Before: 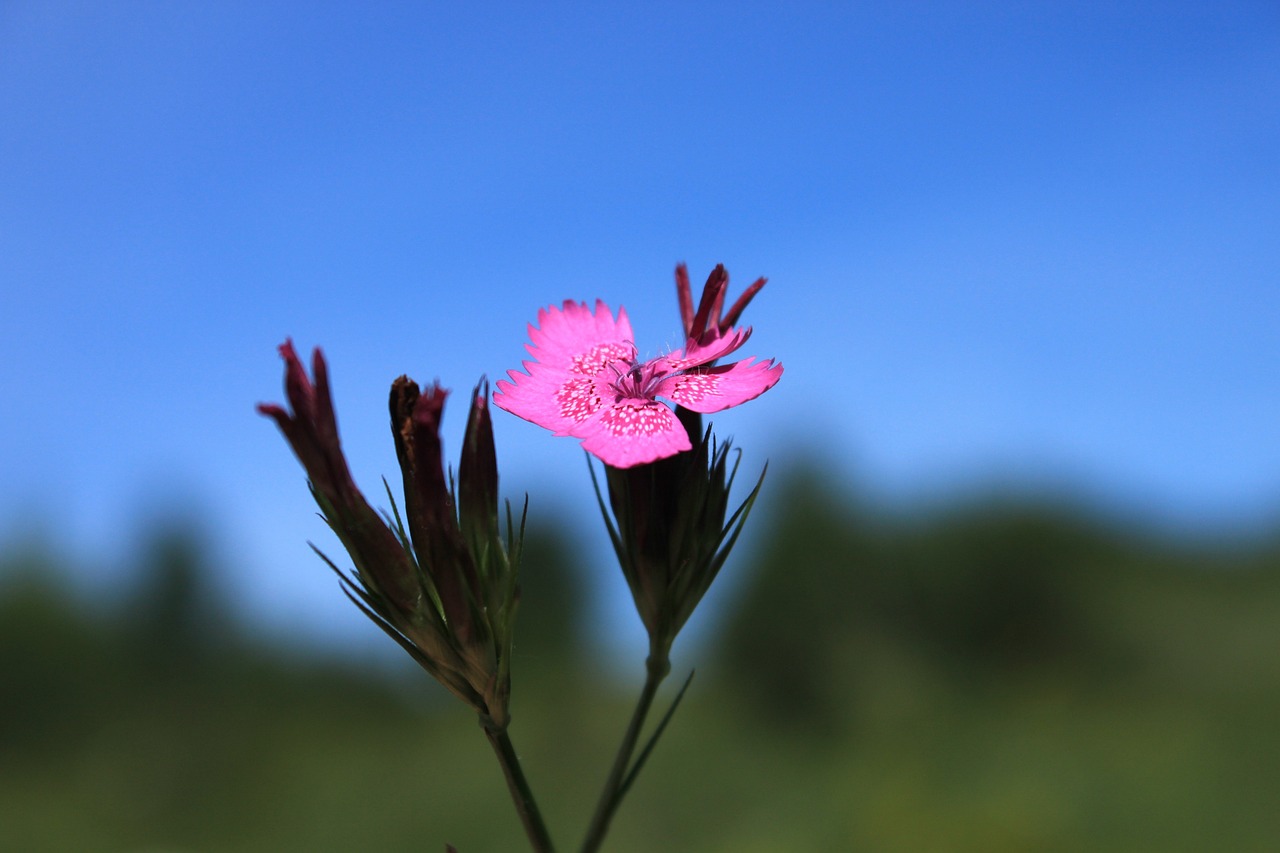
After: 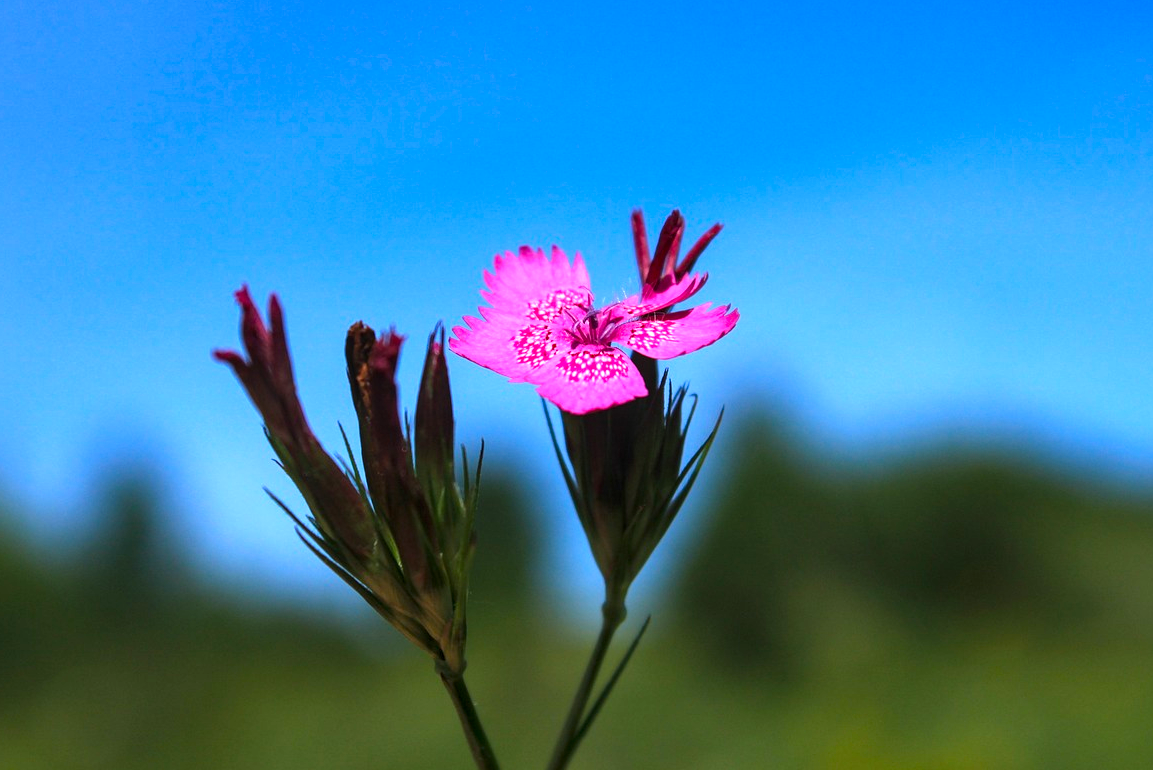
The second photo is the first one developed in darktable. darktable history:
exposure: black level correction 0, exposure 0.5 EV, compensate exposure bias true, compensate highlight preservation false
crop: left 3.489%, top 6.421%, right 6.364%, bottom 3.203%
local contrast: on, module defaults
color balance rgb: shadows lift › chroma 0.857%, shadows lift › hue 110°, perceptual saturation grading › global saturation 25.584%, global vibrance 20%
